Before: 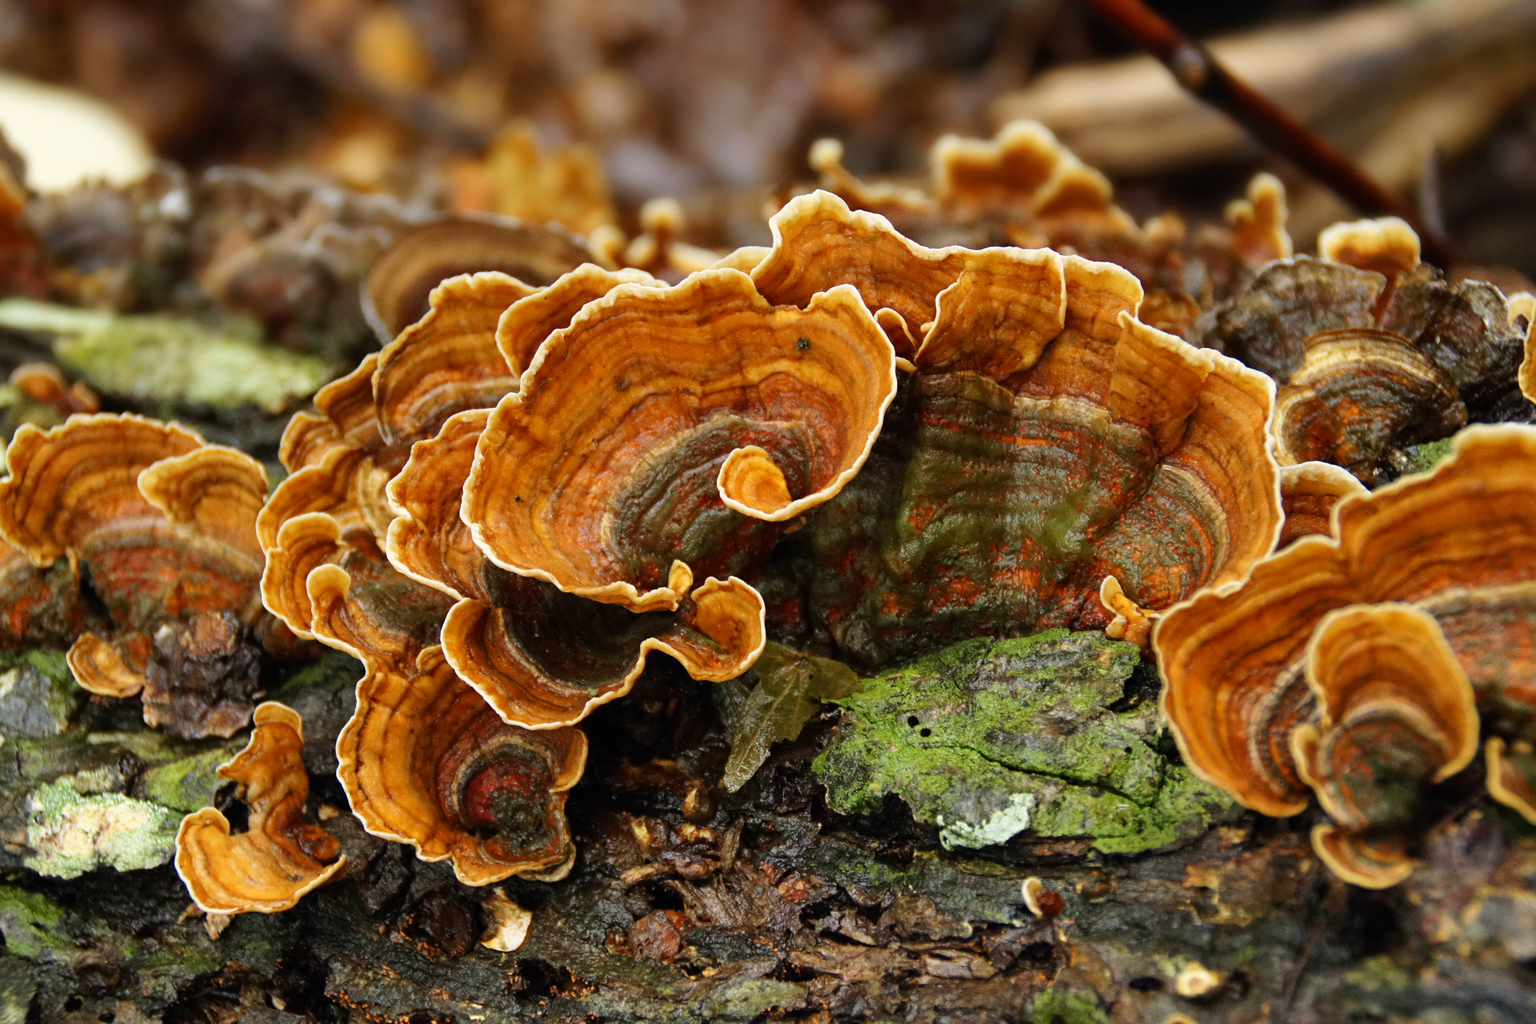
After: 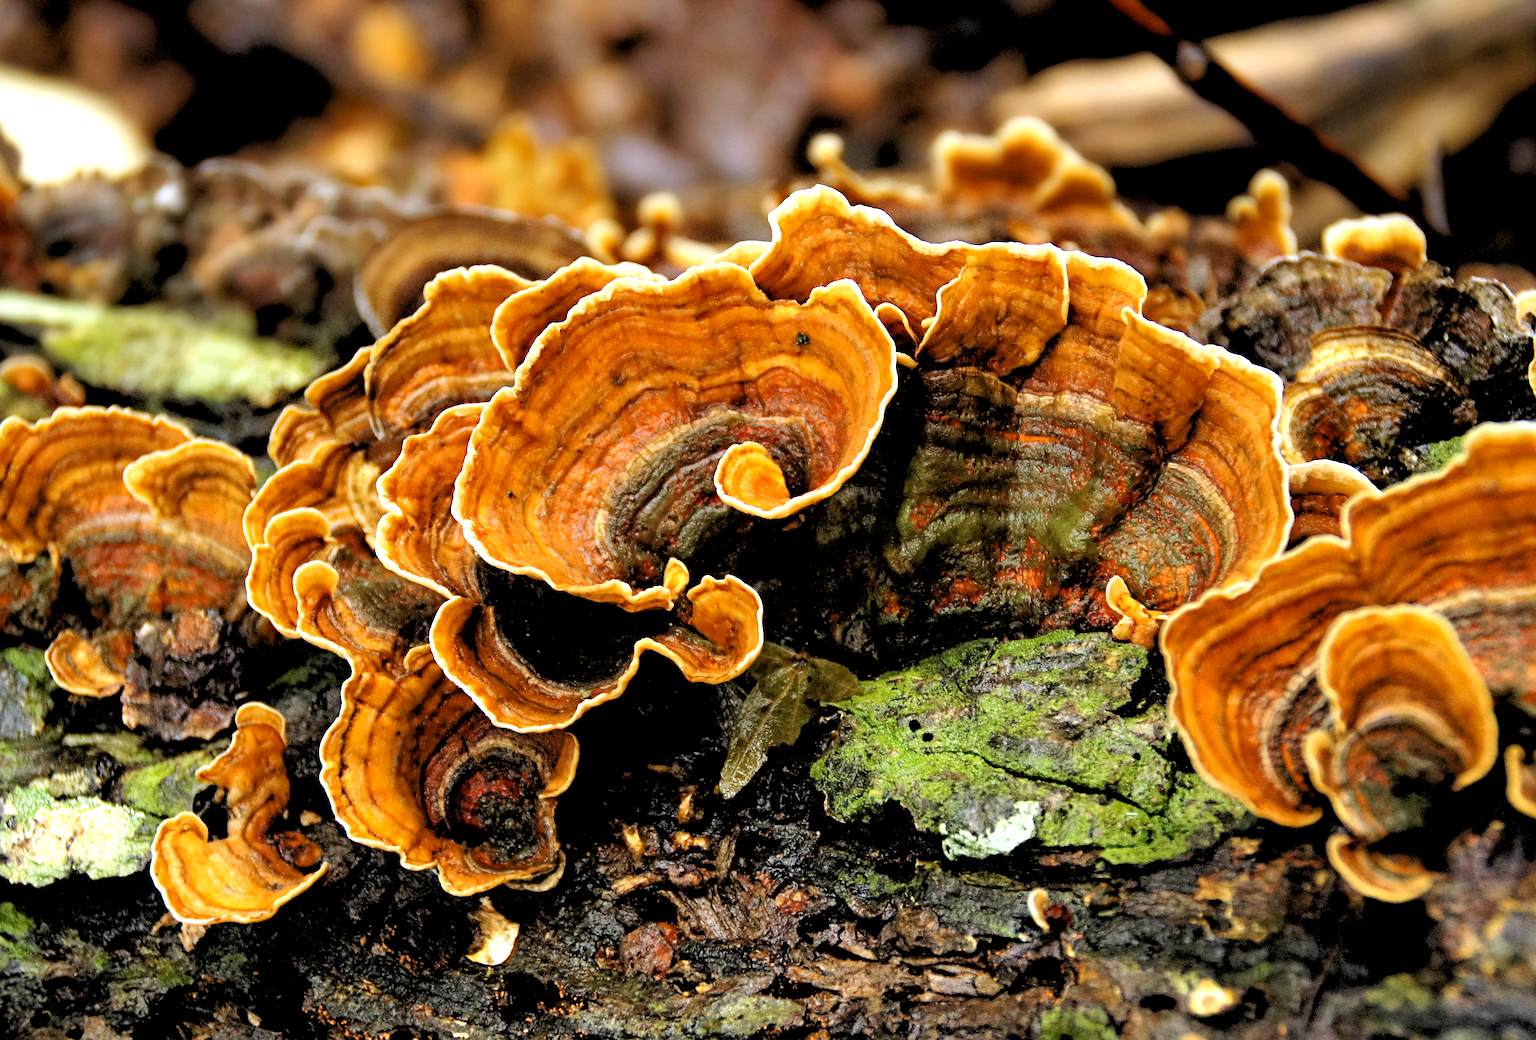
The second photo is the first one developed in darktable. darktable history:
rgb levels: levels [[0.029, 0.461, 0.922], [0, 0.5, 1], [0, 0.5, 1]]
exposure: black level correction 0, exposure 0.5 EV, compensate highlight preservation false
haze removal: compatibility mode true, adaptive false
sharpen: radius 1.864, amount 0.398, threshold 1.271
rotate and perspective: rotation 0.226°, lens shift (vertical) -0.042, crop left 0.023, crop right 0.982, crop top 0.006, crop bottom 0.994
